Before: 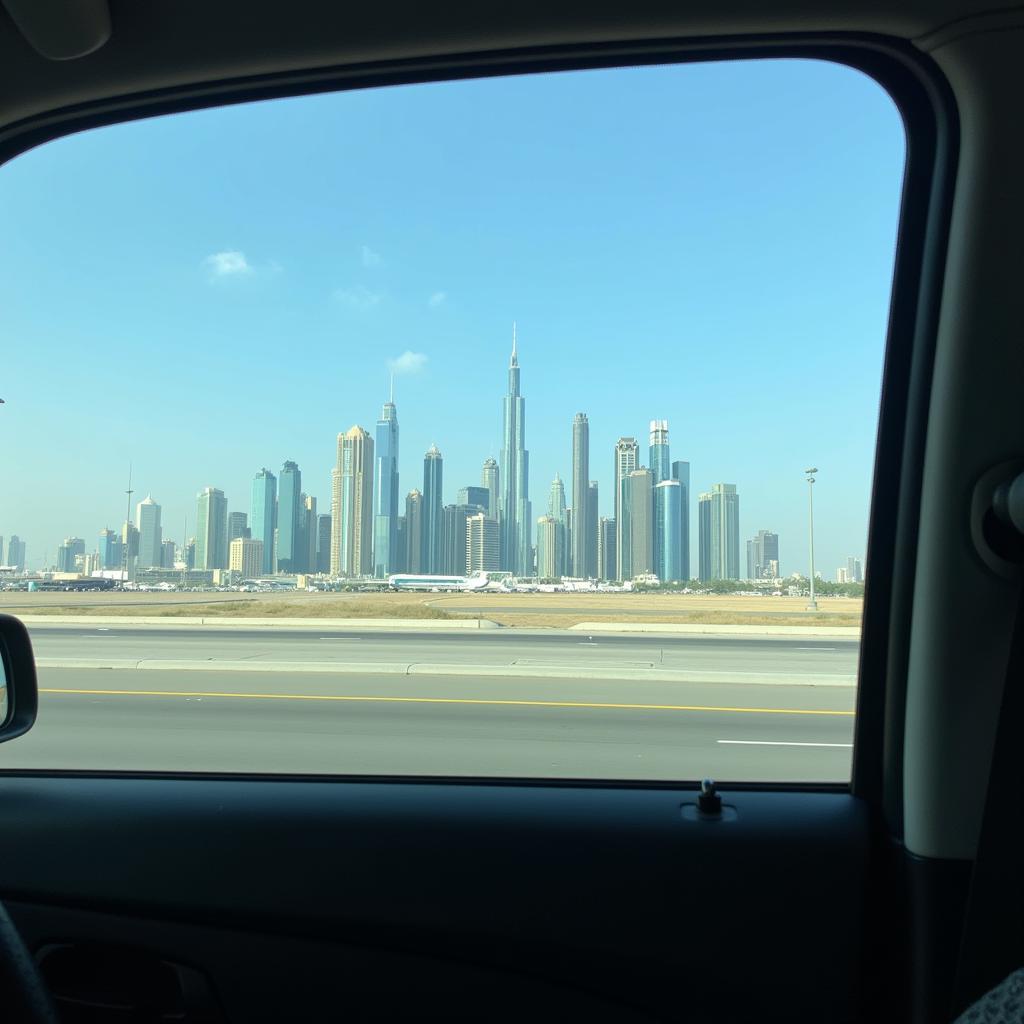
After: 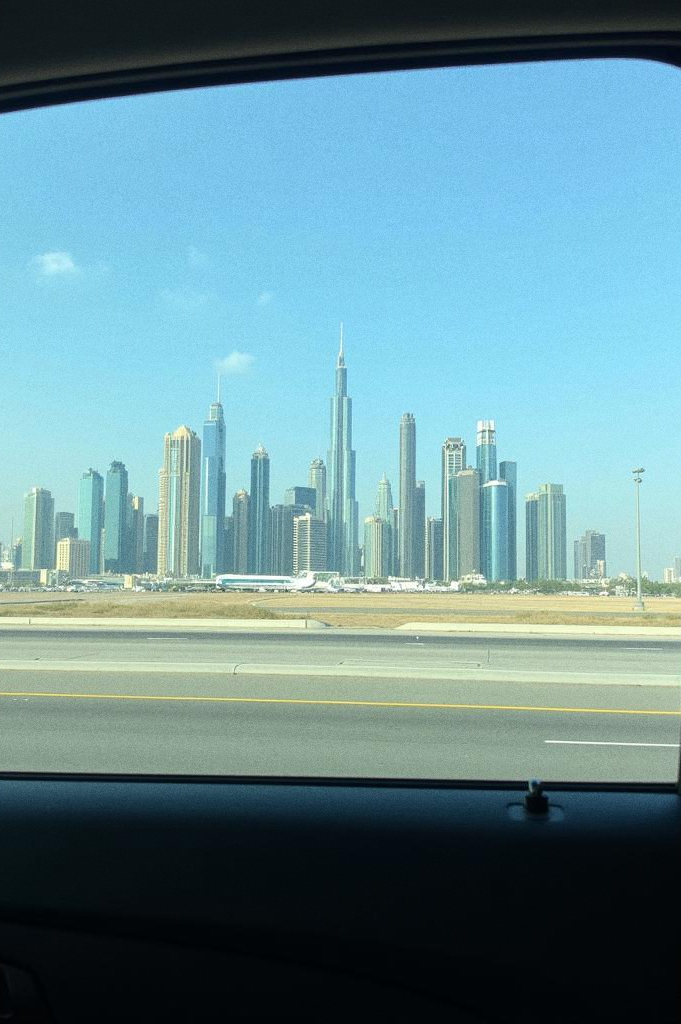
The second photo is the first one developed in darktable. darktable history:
grain: coarseness 0.09 ISO
crop: left 16.899%, right 16.556%
